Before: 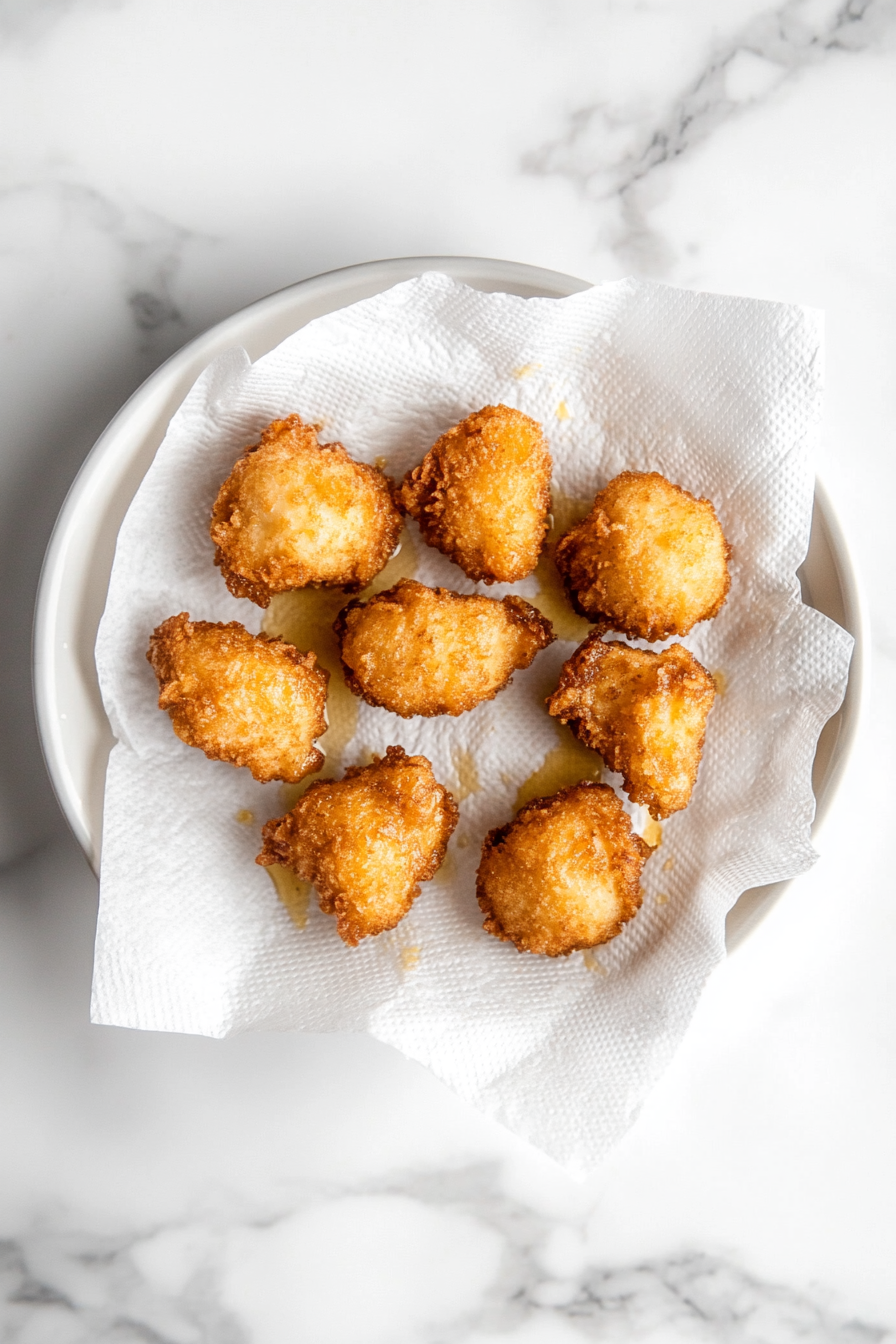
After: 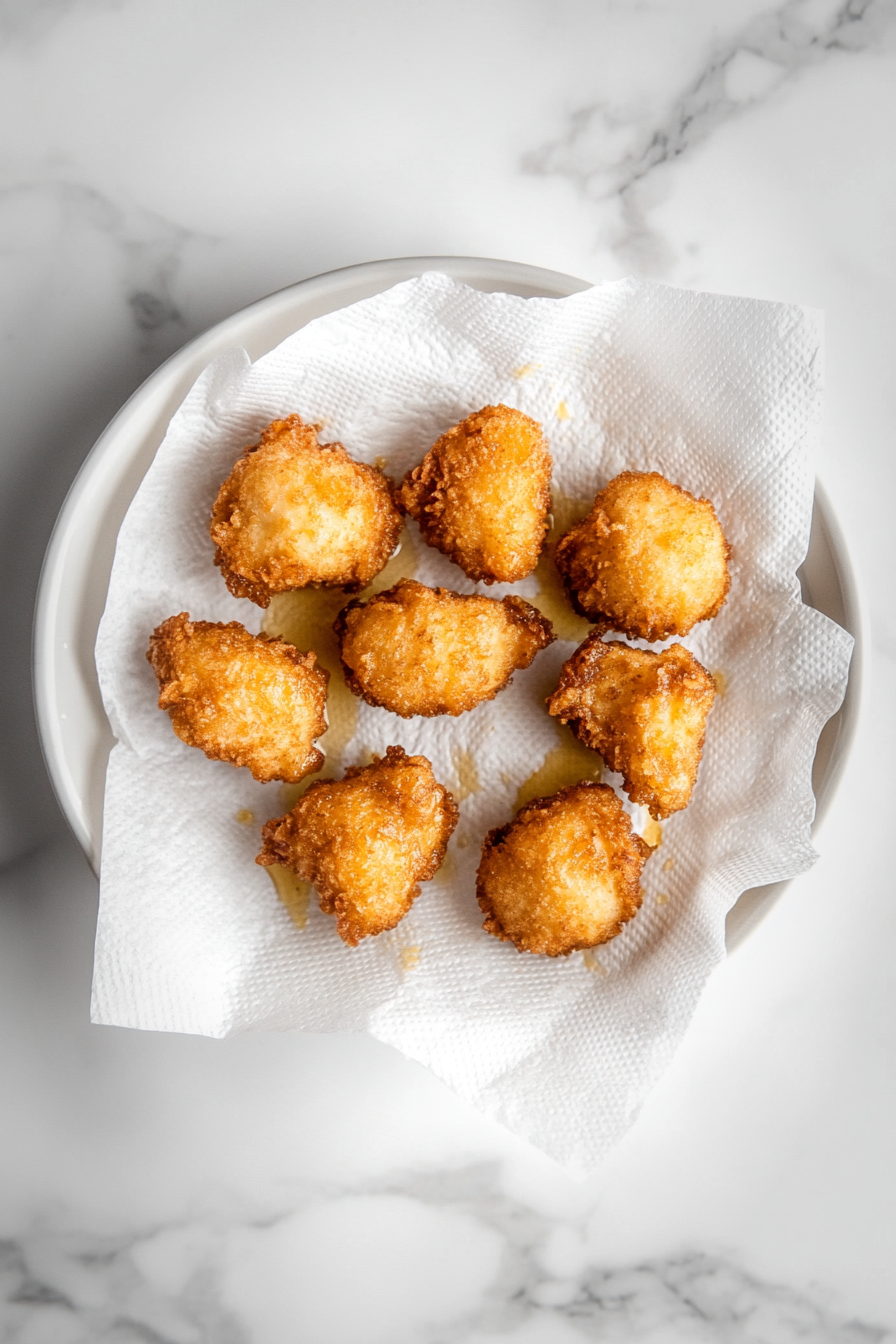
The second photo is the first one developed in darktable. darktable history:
vignetting: fall-off start 66.59%, fall-off radius 39.62%, brightness -0.271, automatic ratio true, width/height ratio 0.674
